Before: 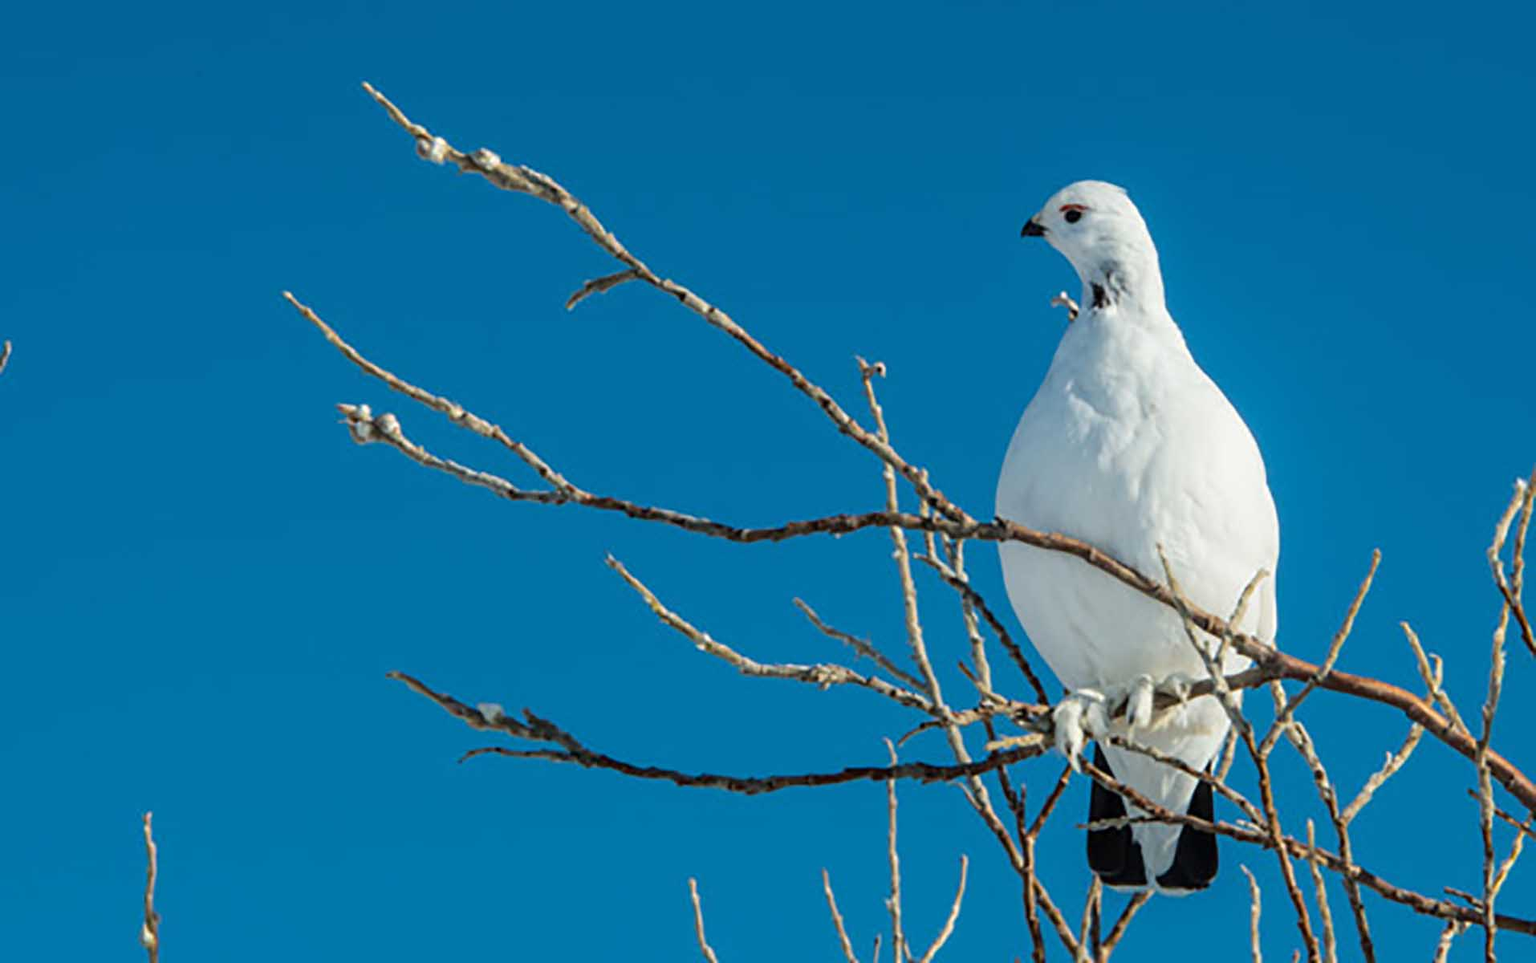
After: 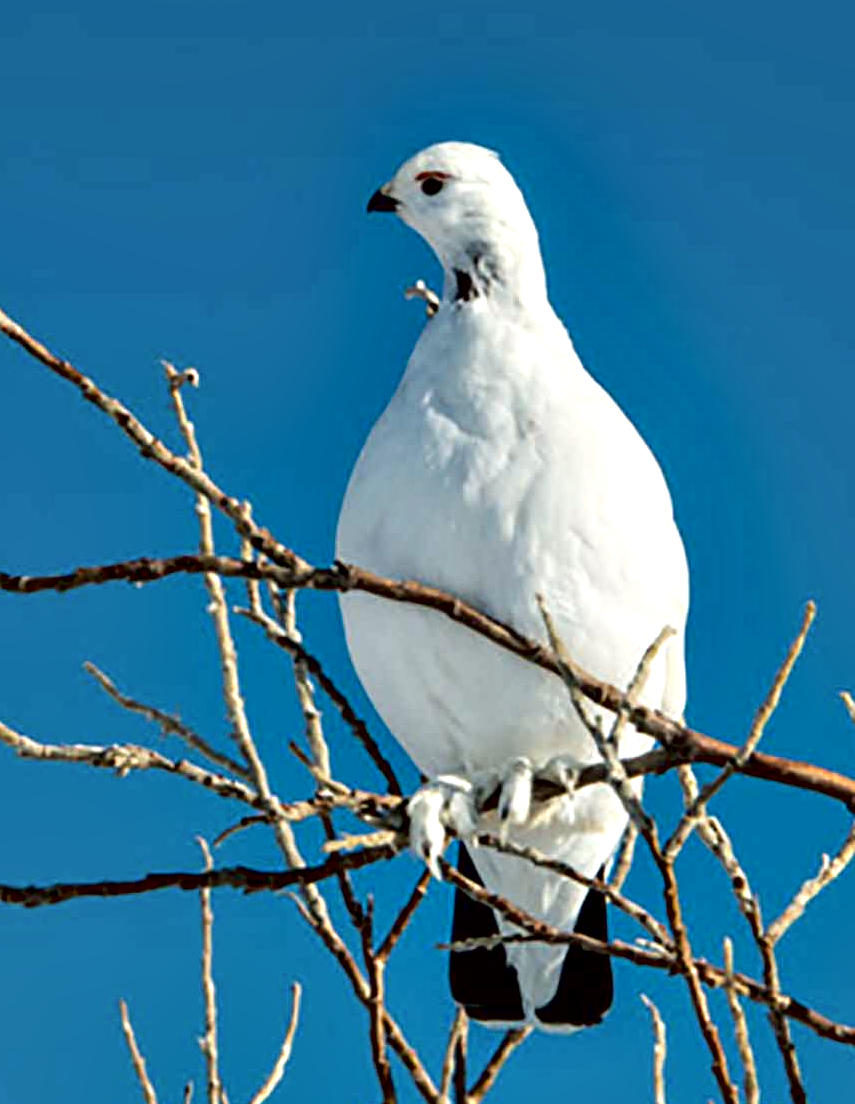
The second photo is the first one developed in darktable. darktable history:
crop: left 47.333%, top 6.957%, right 7.903%
contrast brightness saturation: saturation -0.065
contrast equalizer: y [[0.6 ×6], [0.55 ×6], [0 ×6], [0 ×6], [0 ×6]]
